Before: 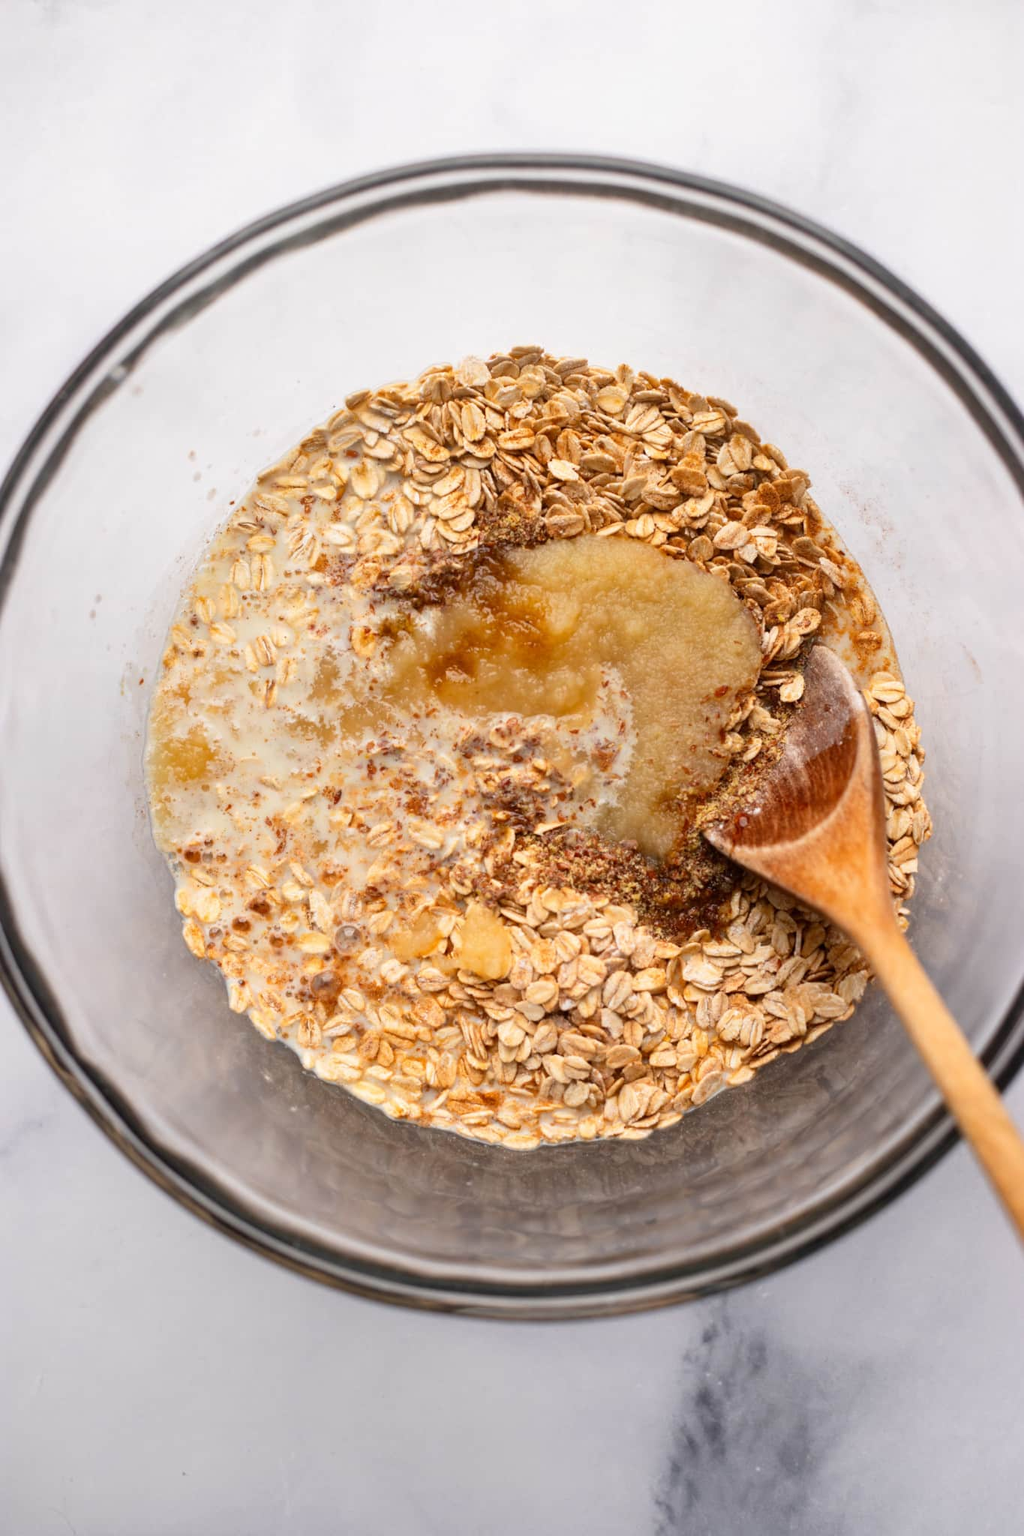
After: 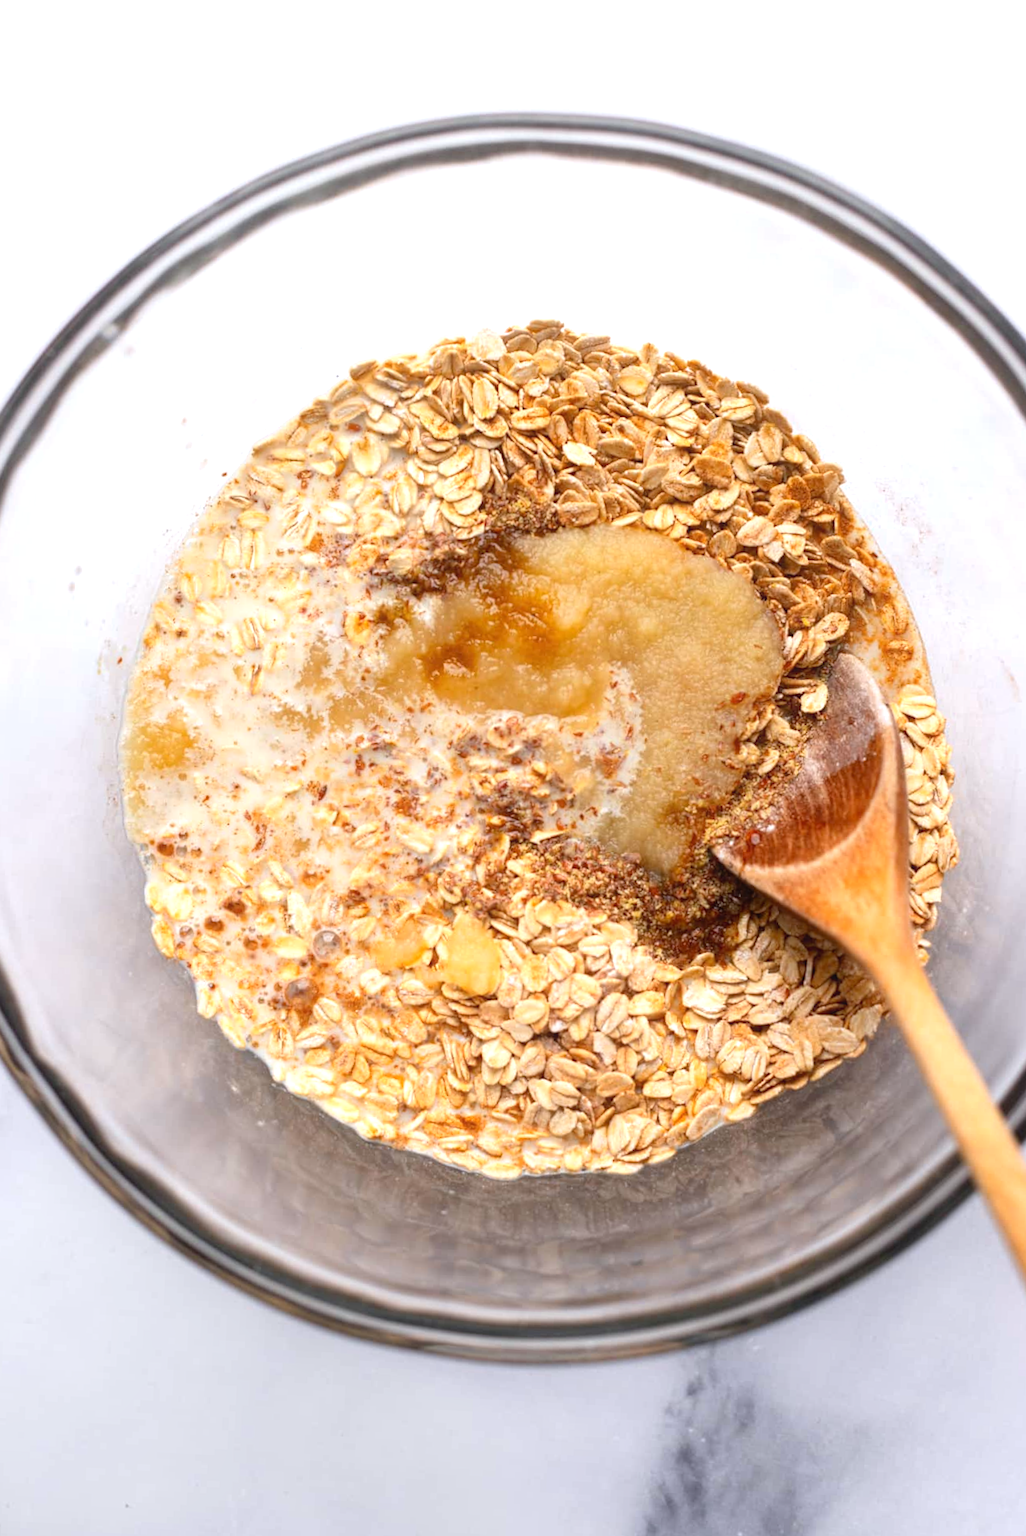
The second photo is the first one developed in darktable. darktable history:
contrast equalizer: y [[0.5, 0.488, 0.462, 0.461, 0.491, 0.5], [0.5 ×6], [0.5 ×6], [0 ×6], [0 ×6]]
crop and rotate: angle -2.38°
rotate and perspective: rotation 0.192°, lens shift (horizontal) -0.015, crop left 0.005, crop right 0.996, crop top 0.006, crop bottom 0.99
white balance: red 0.98, blue 1.034
exposure: black level correction 0.001, exposure 0.5 EV, compensate exposure bias true, compensate highlight preservation false
